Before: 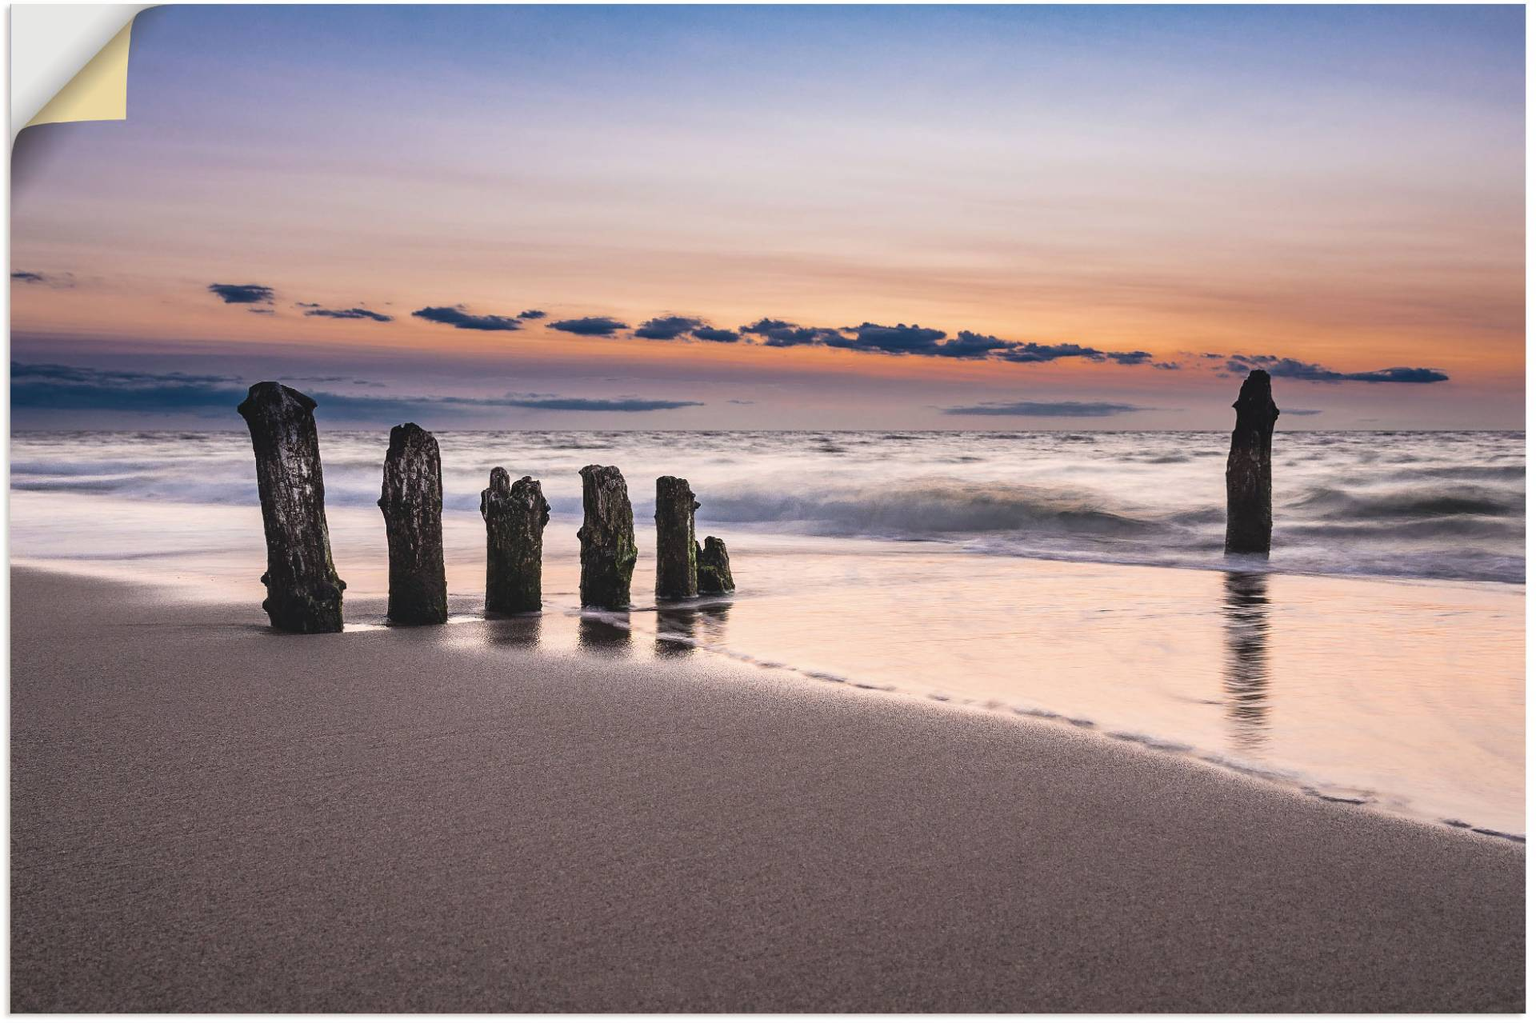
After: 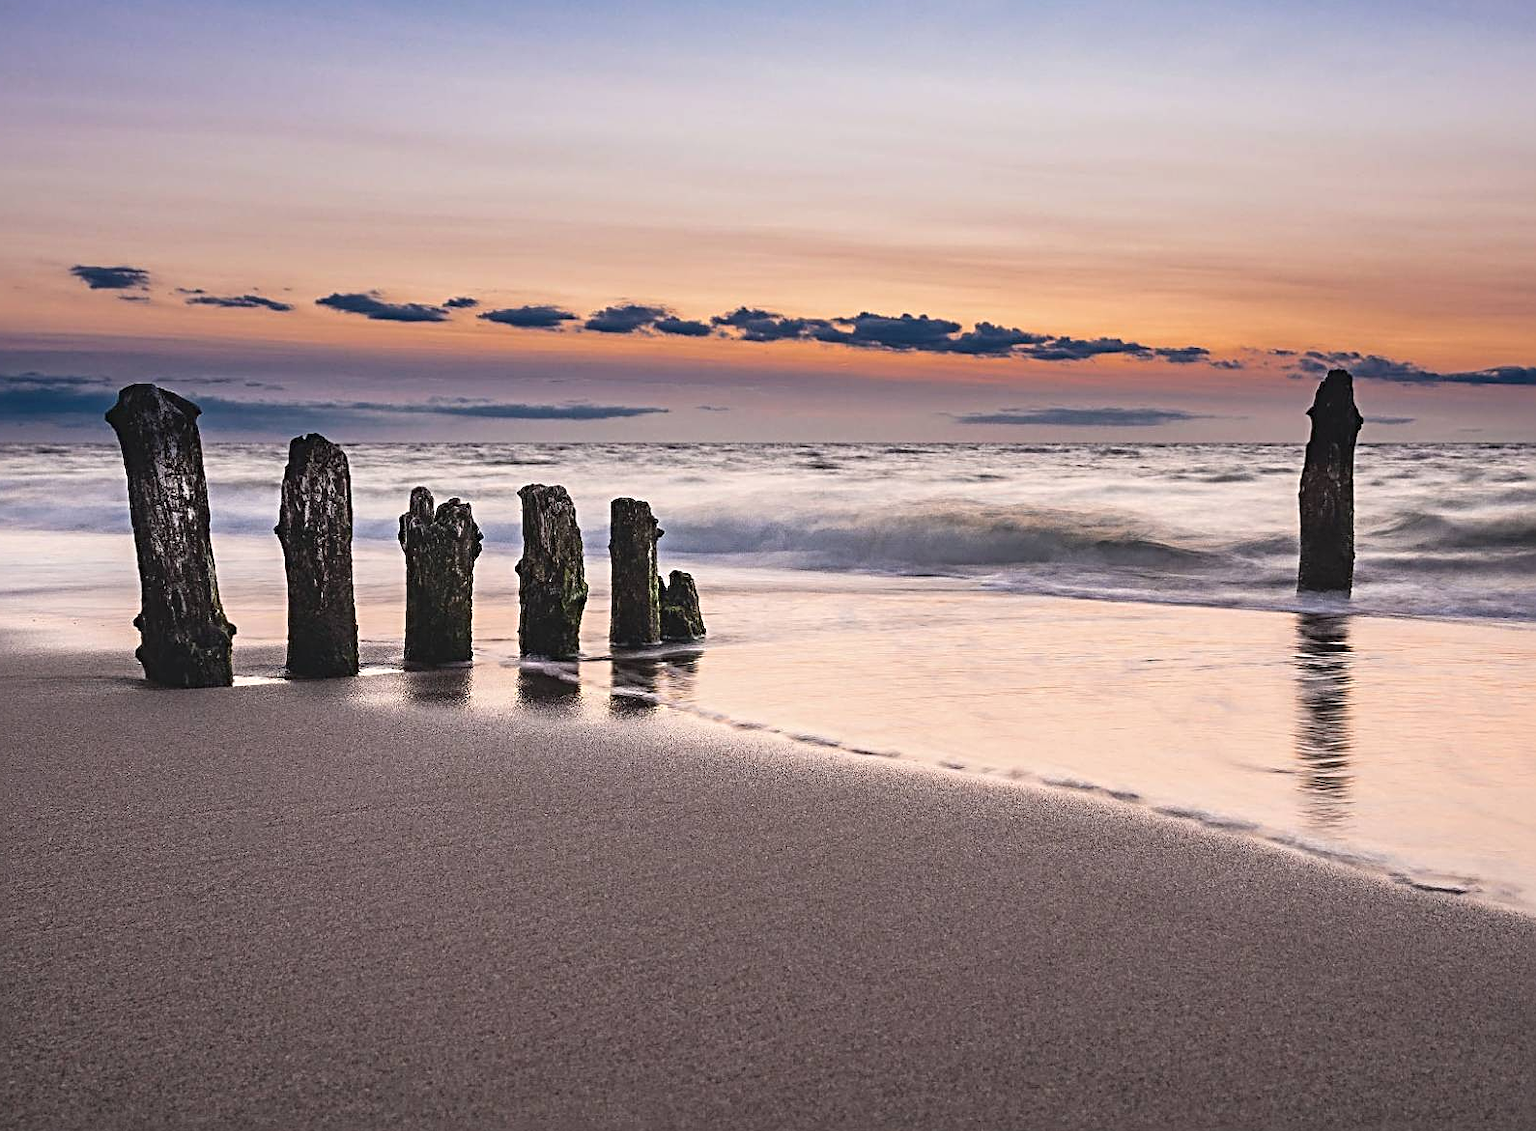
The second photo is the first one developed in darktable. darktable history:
crop: left 9.807%, top 6.259%, right 7.334%, bottom 2.177%
sharpen: radius 4
